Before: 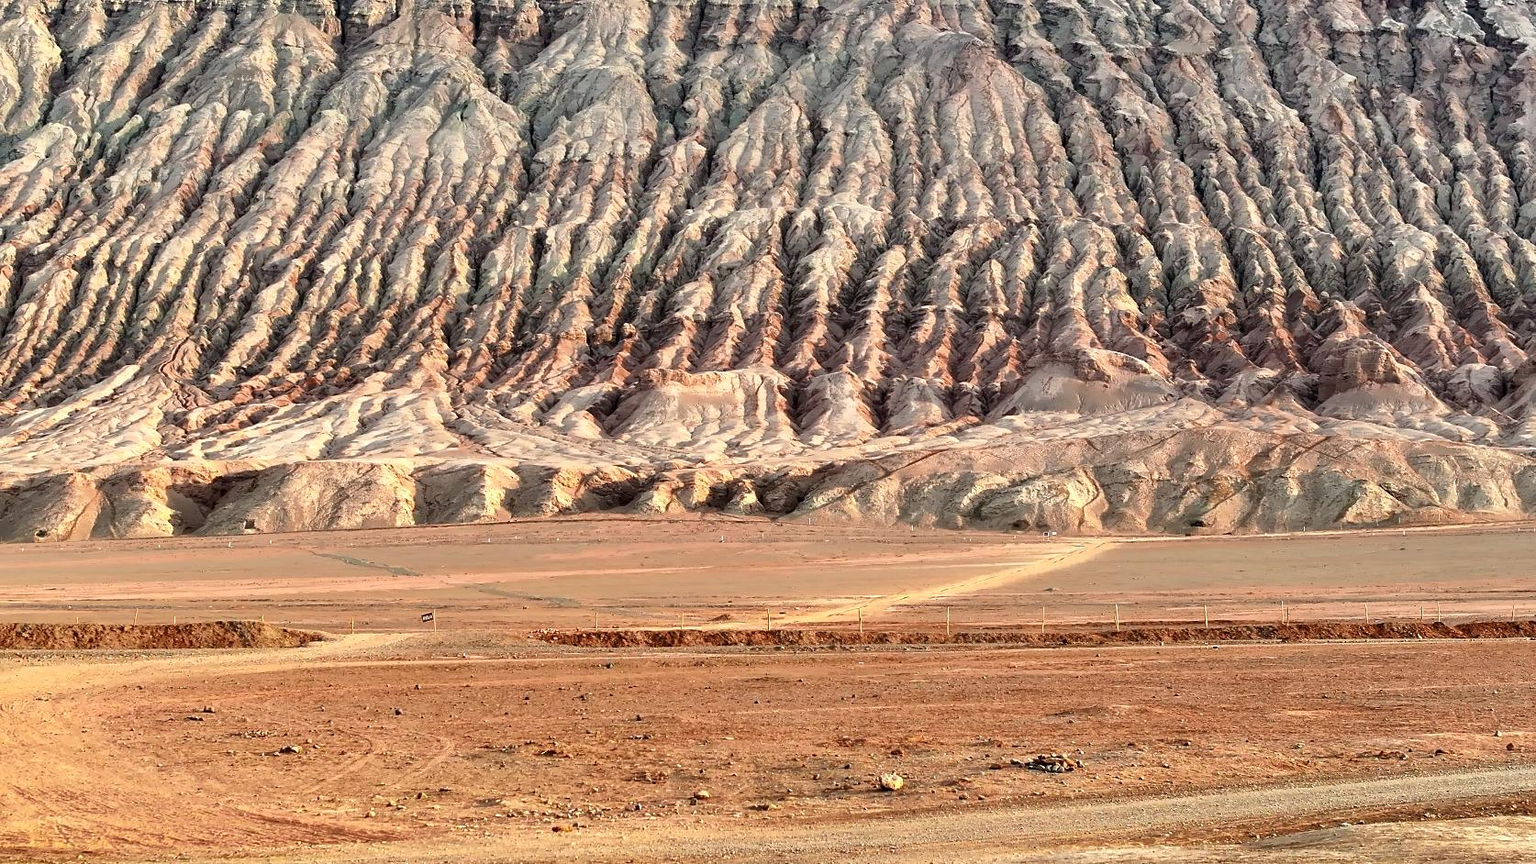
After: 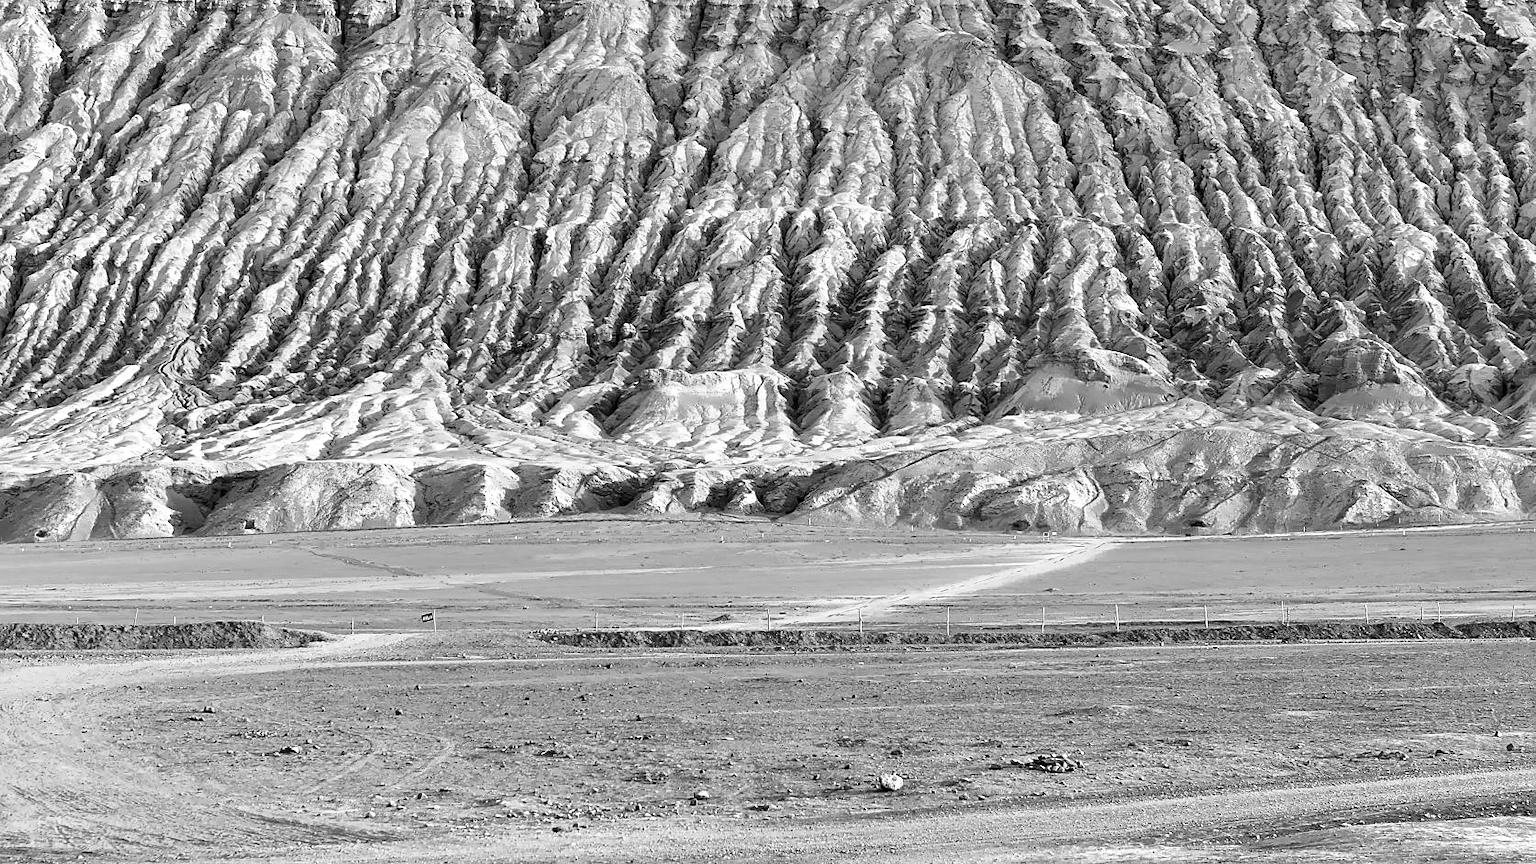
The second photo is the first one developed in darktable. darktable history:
exposure: exposure 0.2 EV, compensate highlight preservation false
sharpen: amount 0.2
monochrome: on, module defaults
